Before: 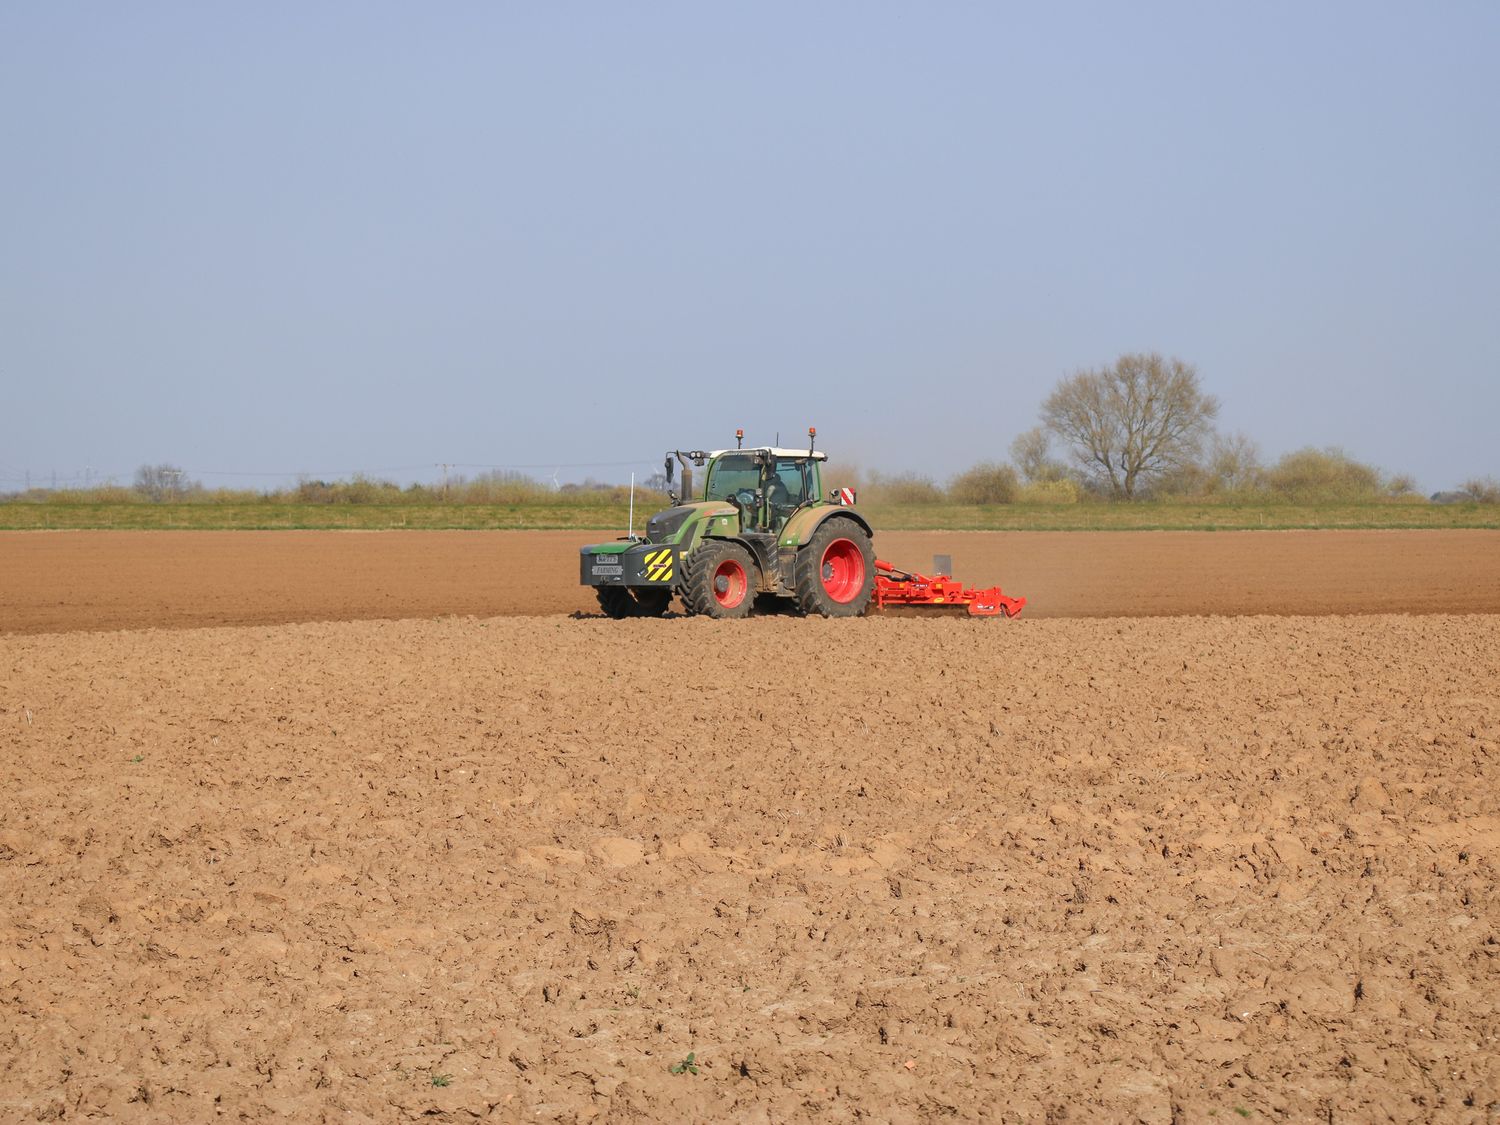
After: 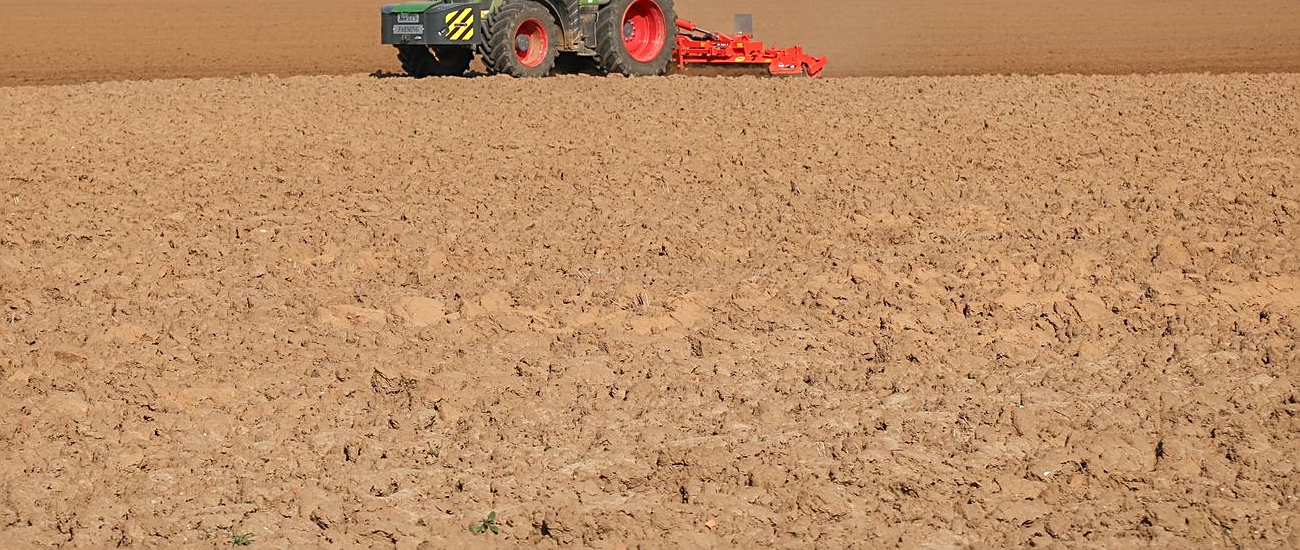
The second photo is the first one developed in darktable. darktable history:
crop and rotate: left 13.306%, top 48.129%, bottom 2.928%
sharpen: on, module defaults
